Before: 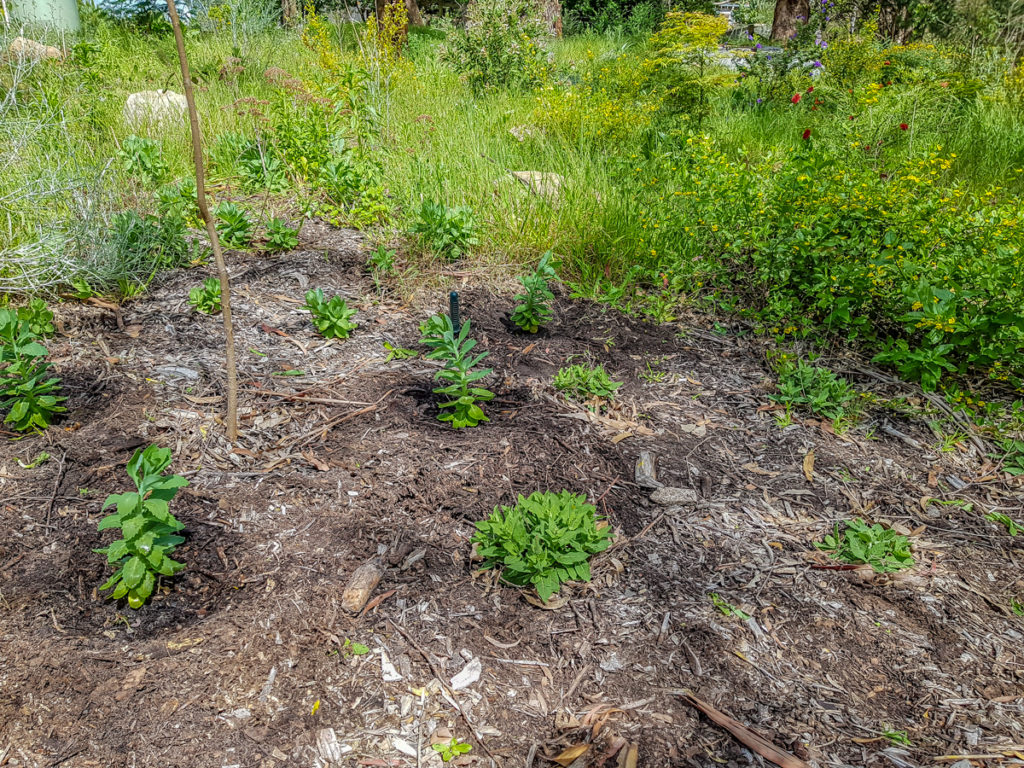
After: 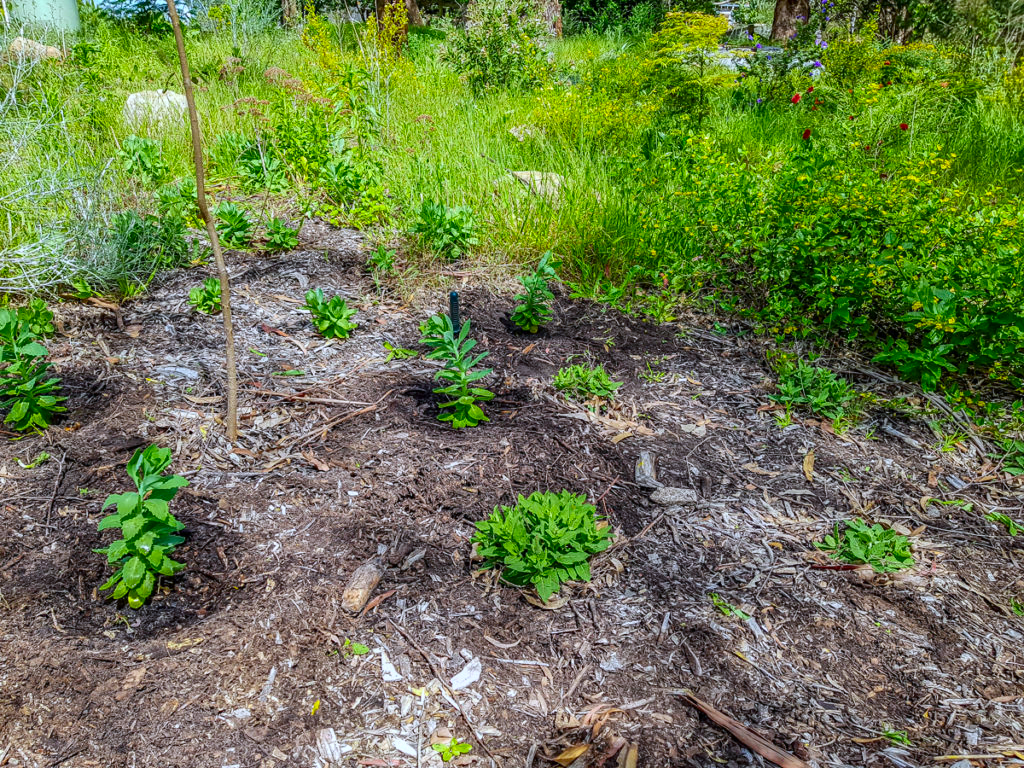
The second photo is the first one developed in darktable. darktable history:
contrast brightness saturation: contrast 0.16, saturation 0.32
white balance: red 0.954, blue 1.079
